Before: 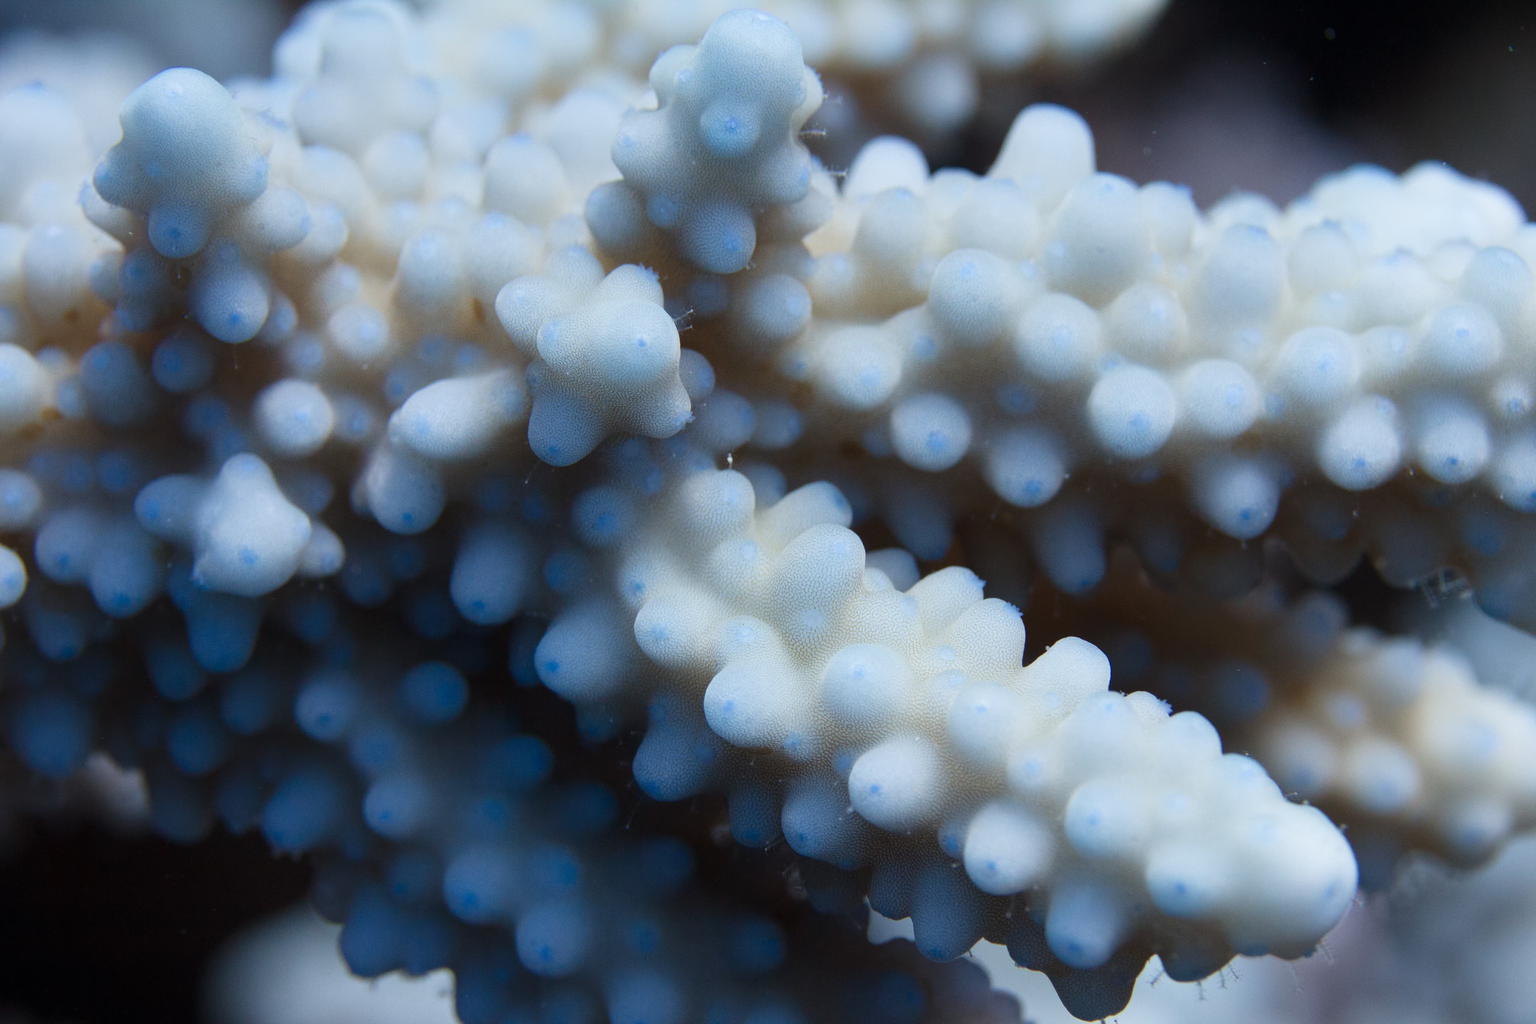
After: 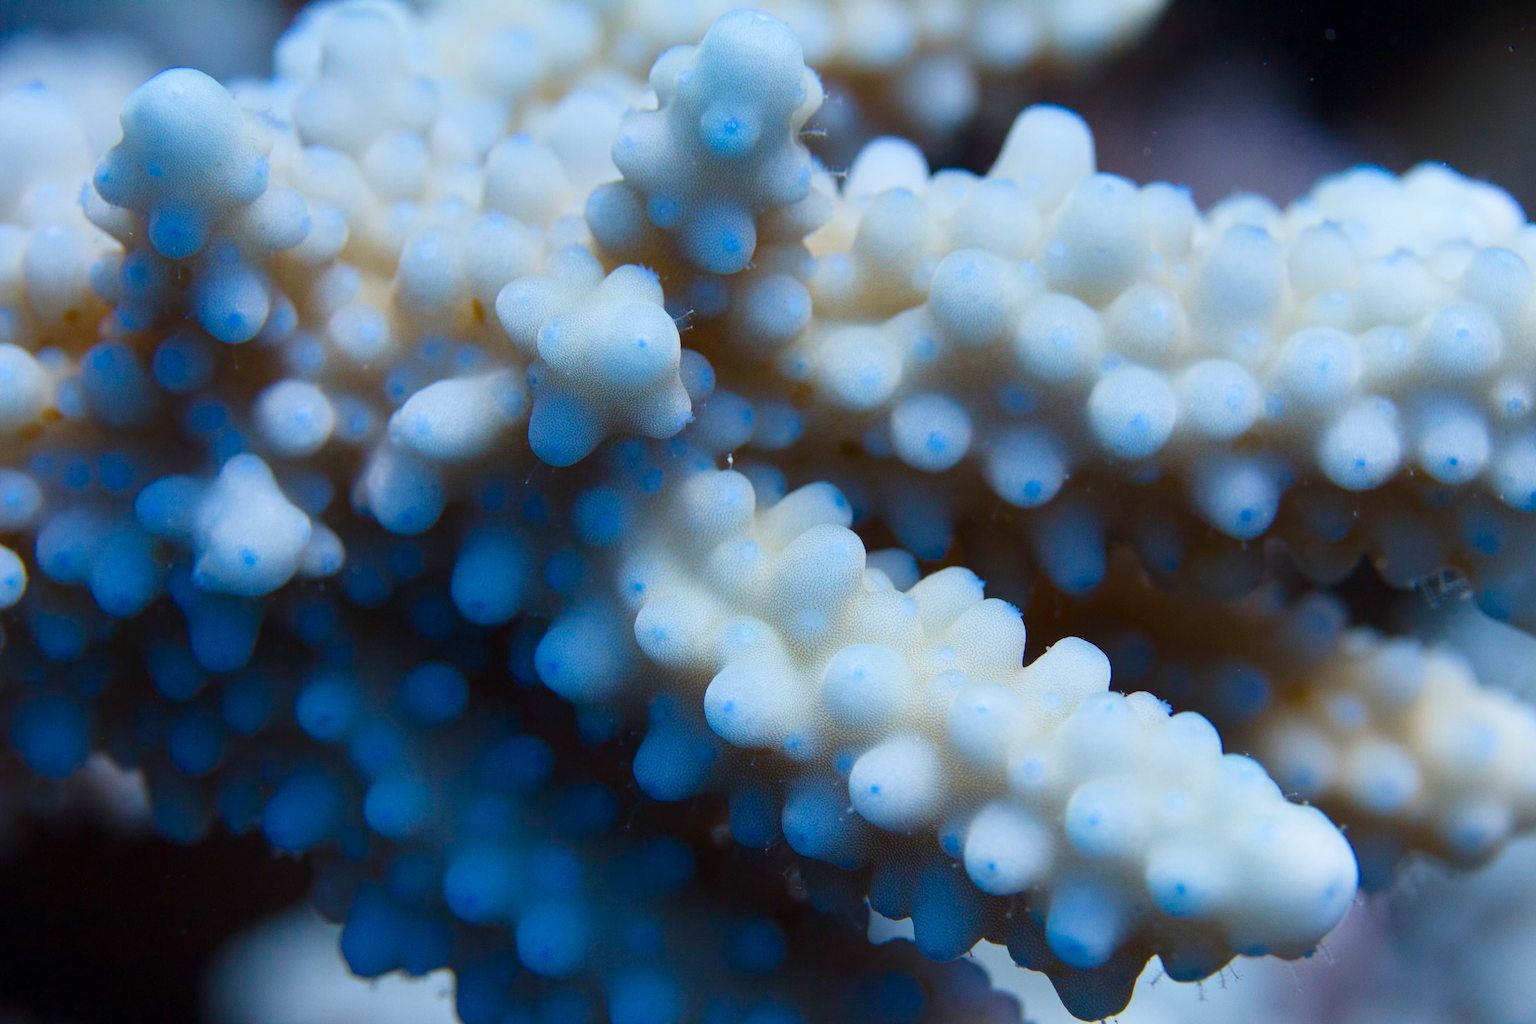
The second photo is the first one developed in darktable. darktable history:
color balance rgb: linear chroma grading › global chroma 9.103%, perceptual saturation grading › global saturation 36.796%, perceptual saturation grading › shadows 35.088%
